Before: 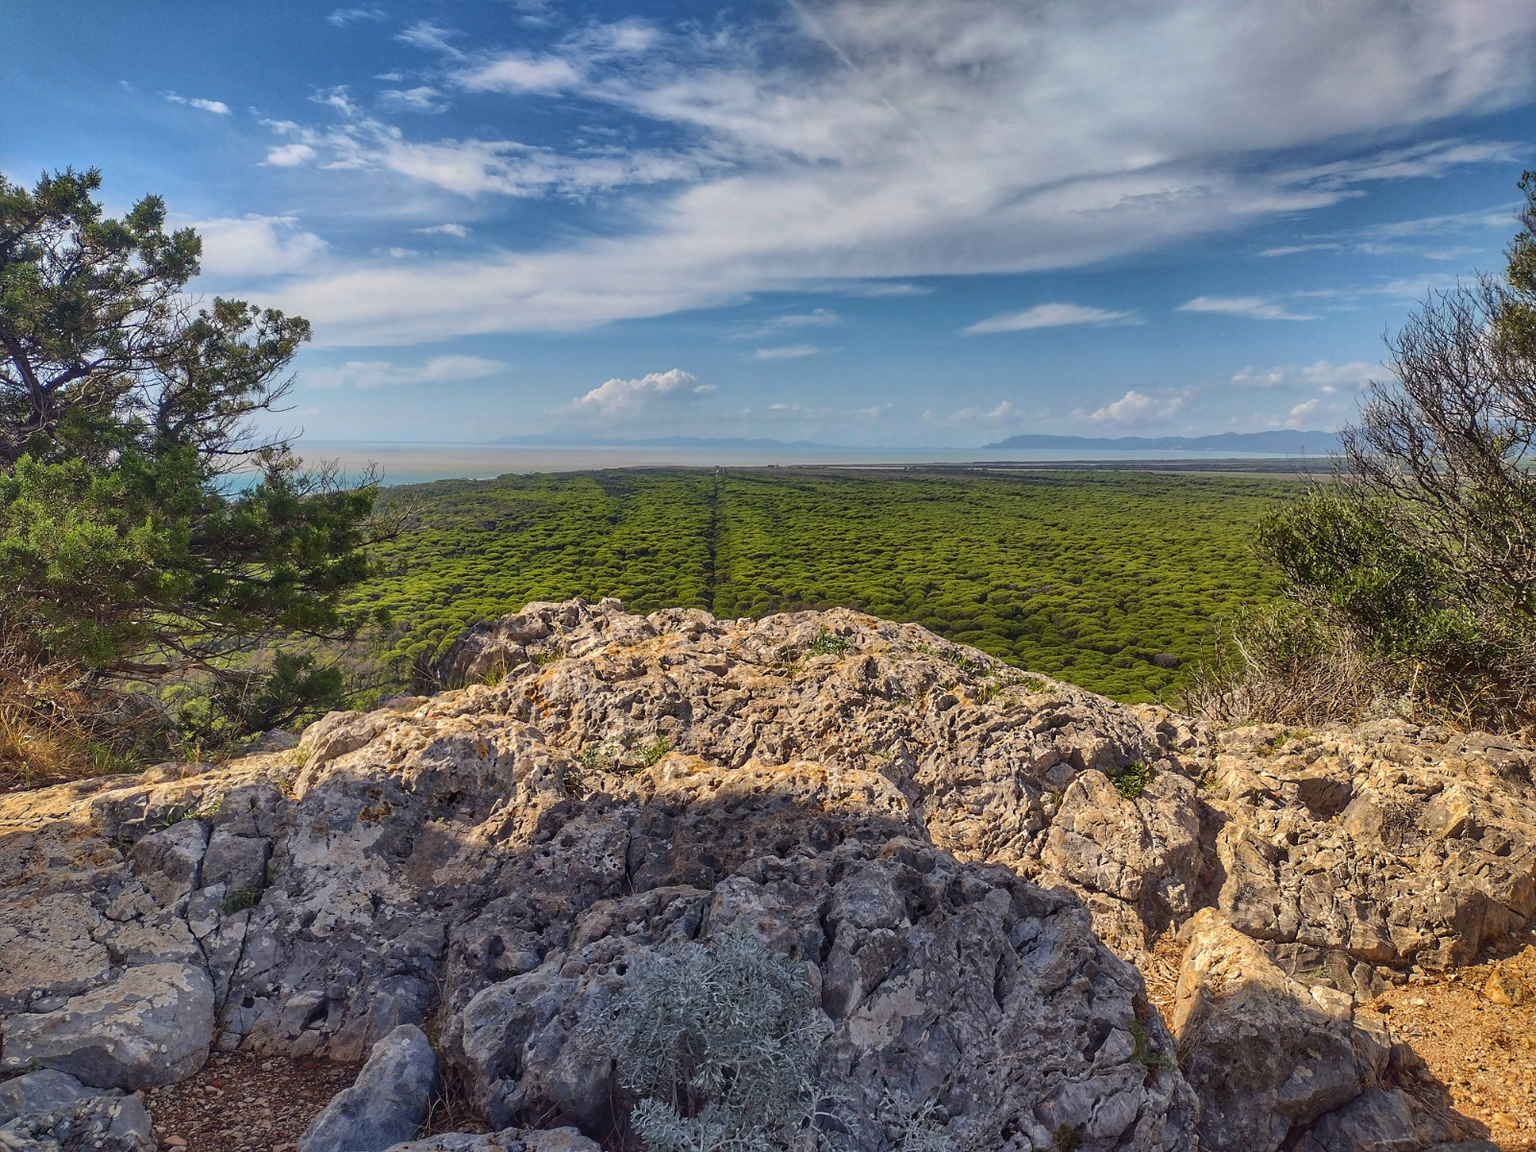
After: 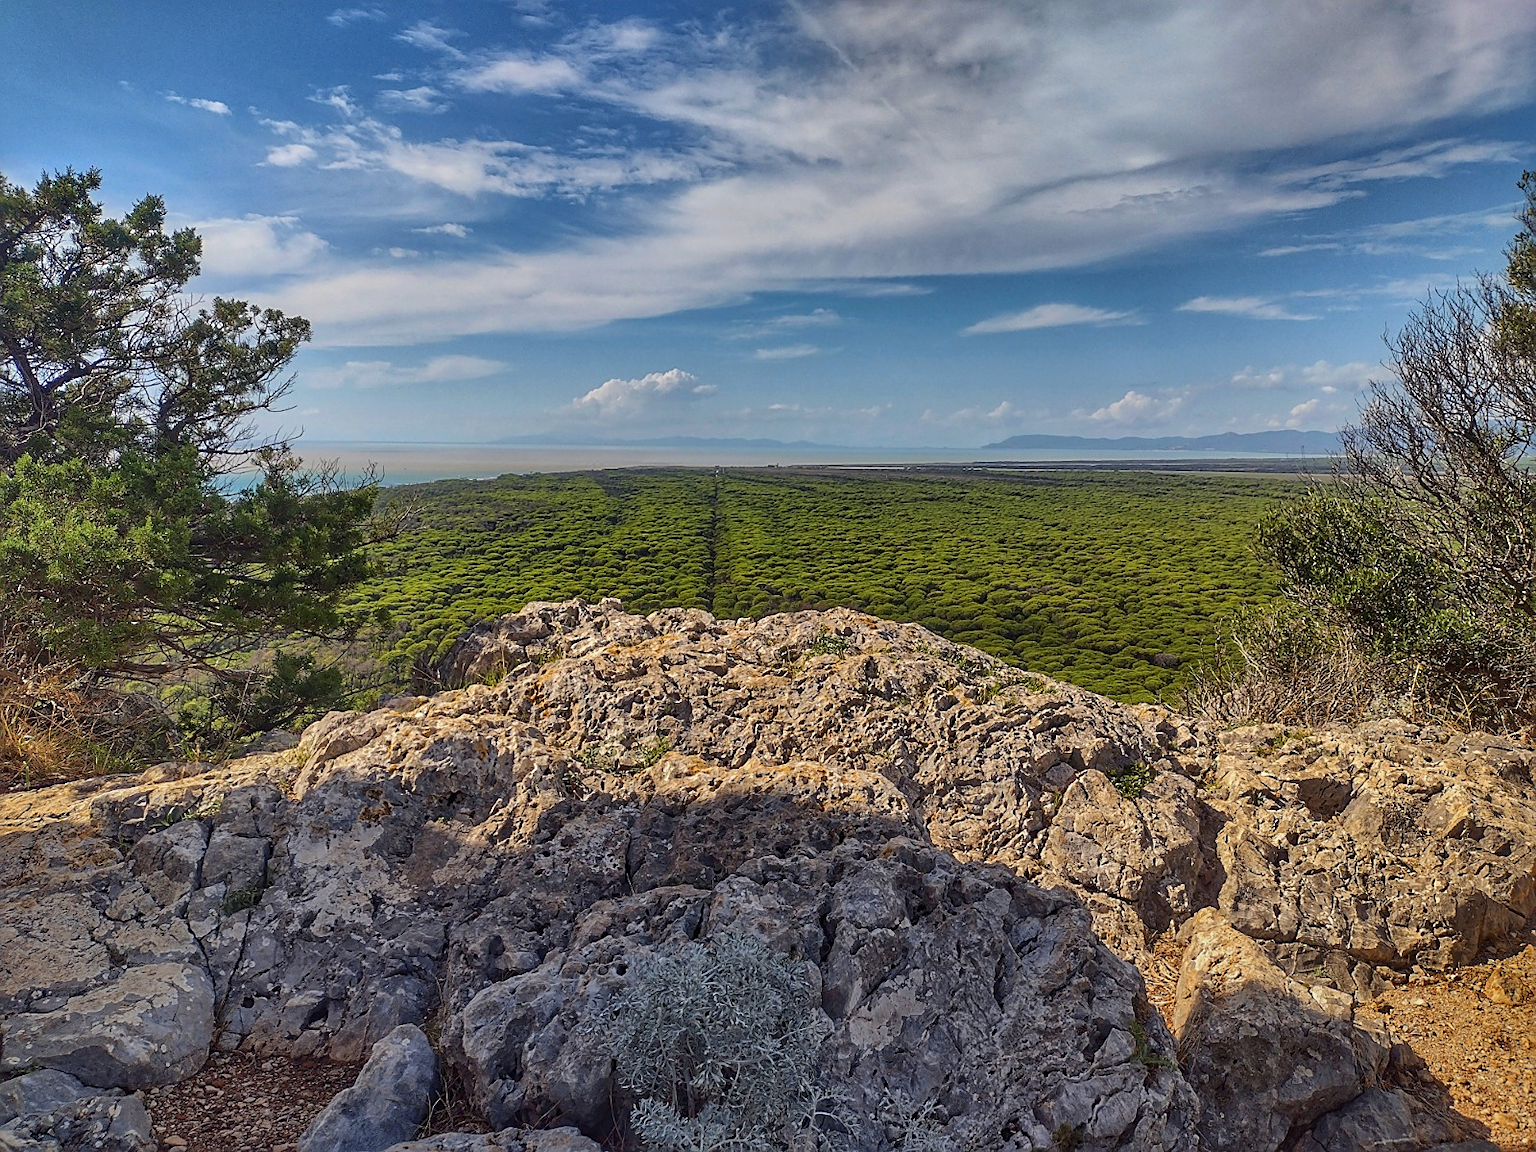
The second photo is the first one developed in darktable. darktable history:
shadows and highlights: shadows 43.71, white point adjustment -1.46, soften with gaussian
sharpen: on, module defaults
graduated density: rotation -180°, offset 24.95
